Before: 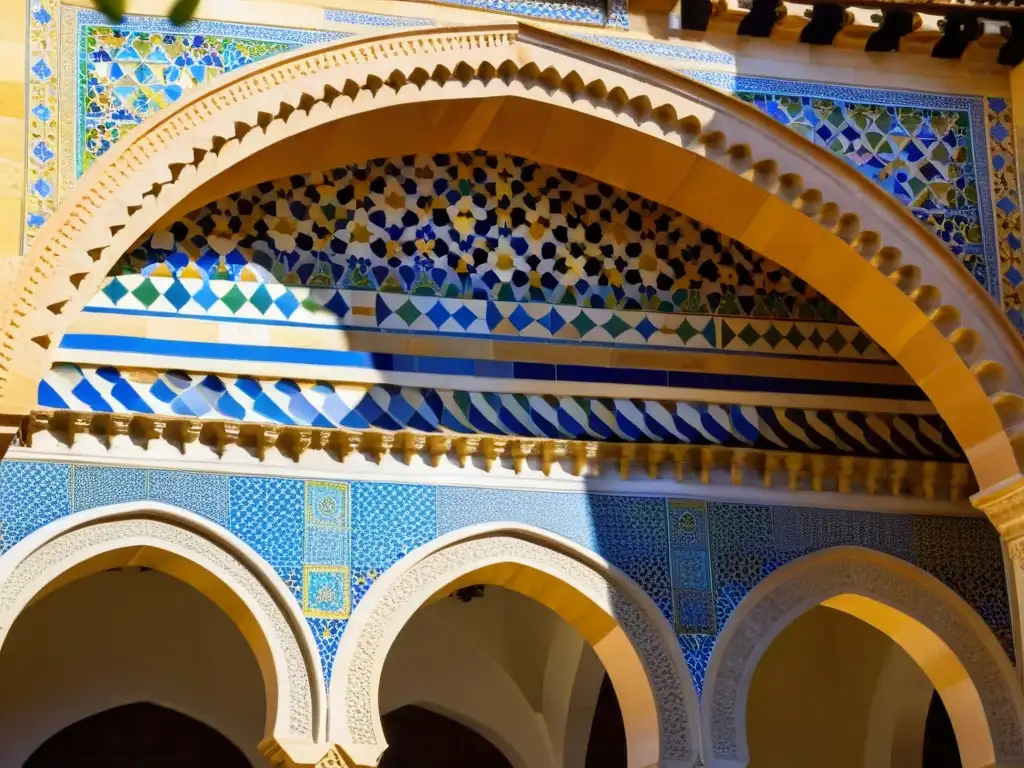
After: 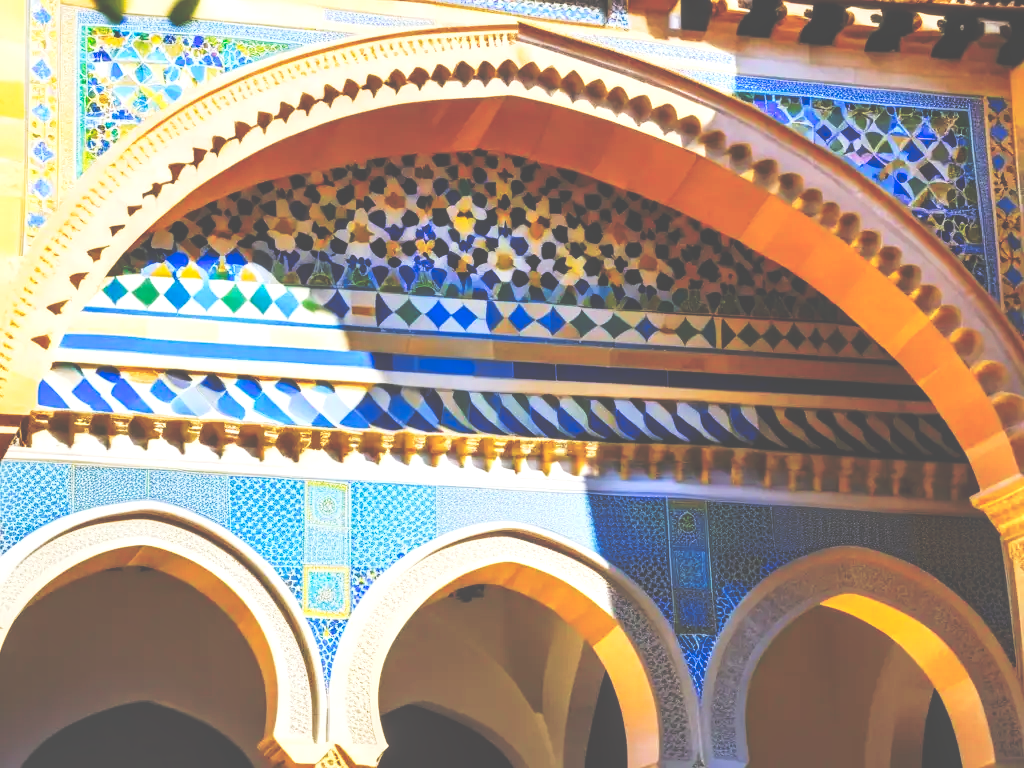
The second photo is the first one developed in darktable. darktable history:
exposure: black level correction 0, exposure 0.393 EV, compensate highlight preservation false
local contrast: on, module defaults
contrast brightness saturation: brightness 0.088, saturation 0.19
tone curve: curves: ch0 [(0, 0) (0.003, 0.319) (0.011, 0.319) (0.025, 0.323) (0.044, 0.323) (0.069, 0.327) (0.1, 0.33) (0.136, 0.338) (0.177, 0.348) (0.224, 0.361) (0.277, 0.374) (0.335, 0.398) (0.399, 0.444) (0.468, 0.516) (0.543, 0.595) (0.623, 0.694) (0.709, 0.793) (0.801, 0.883) (0.898, 0.942) (1, 1)], preserve colors none
